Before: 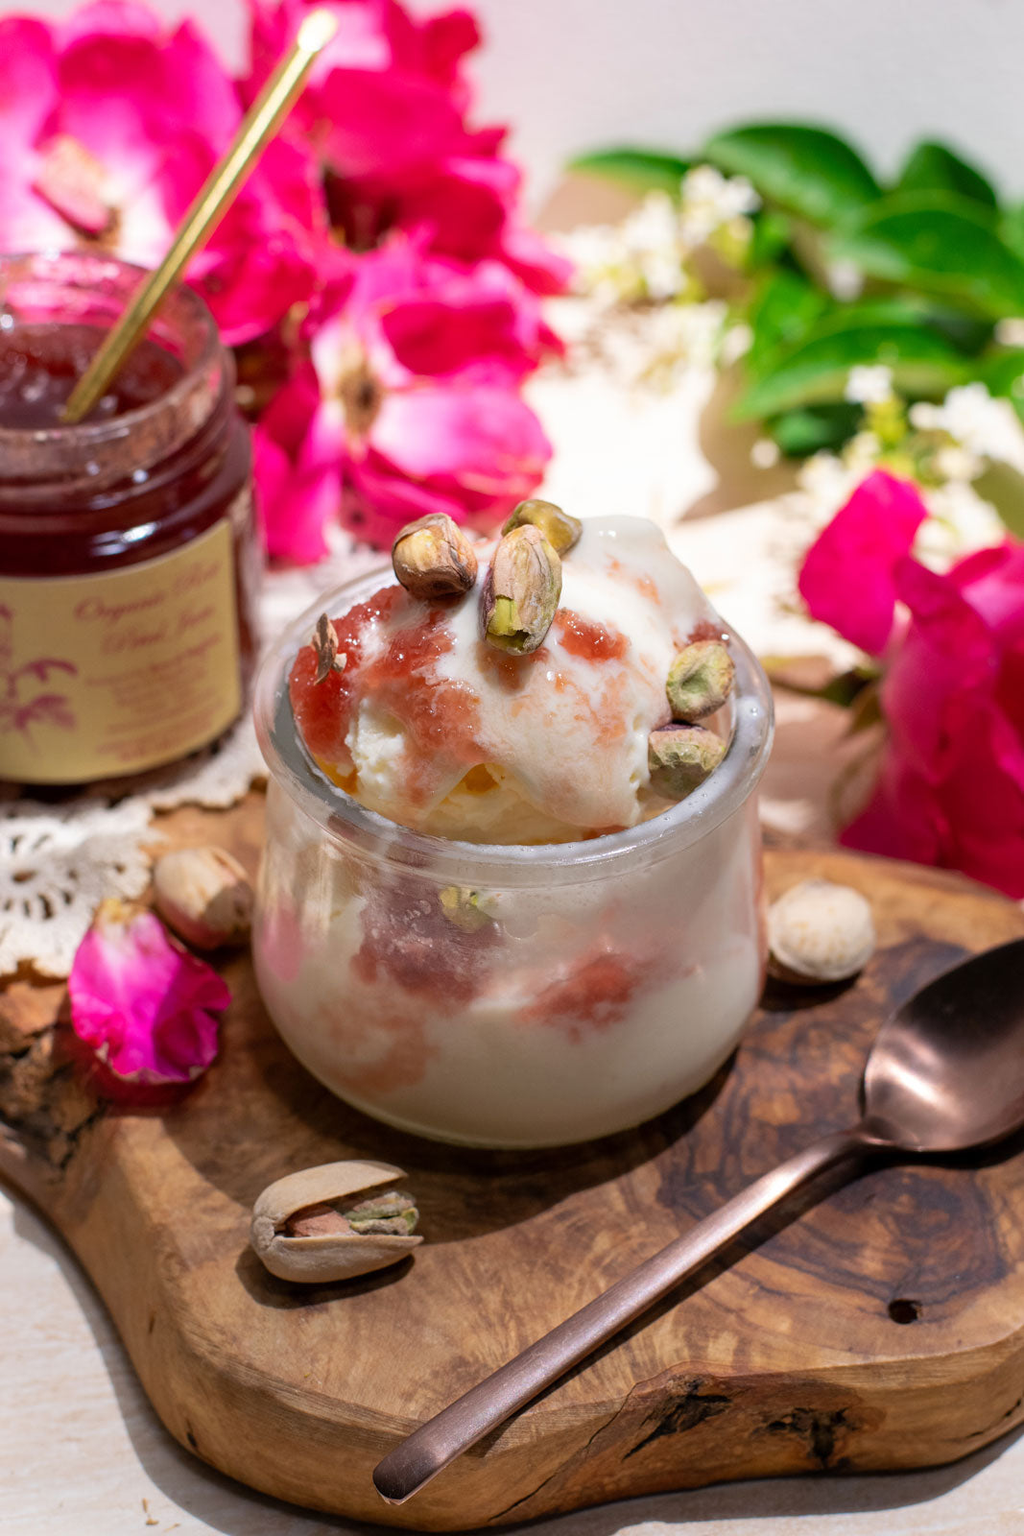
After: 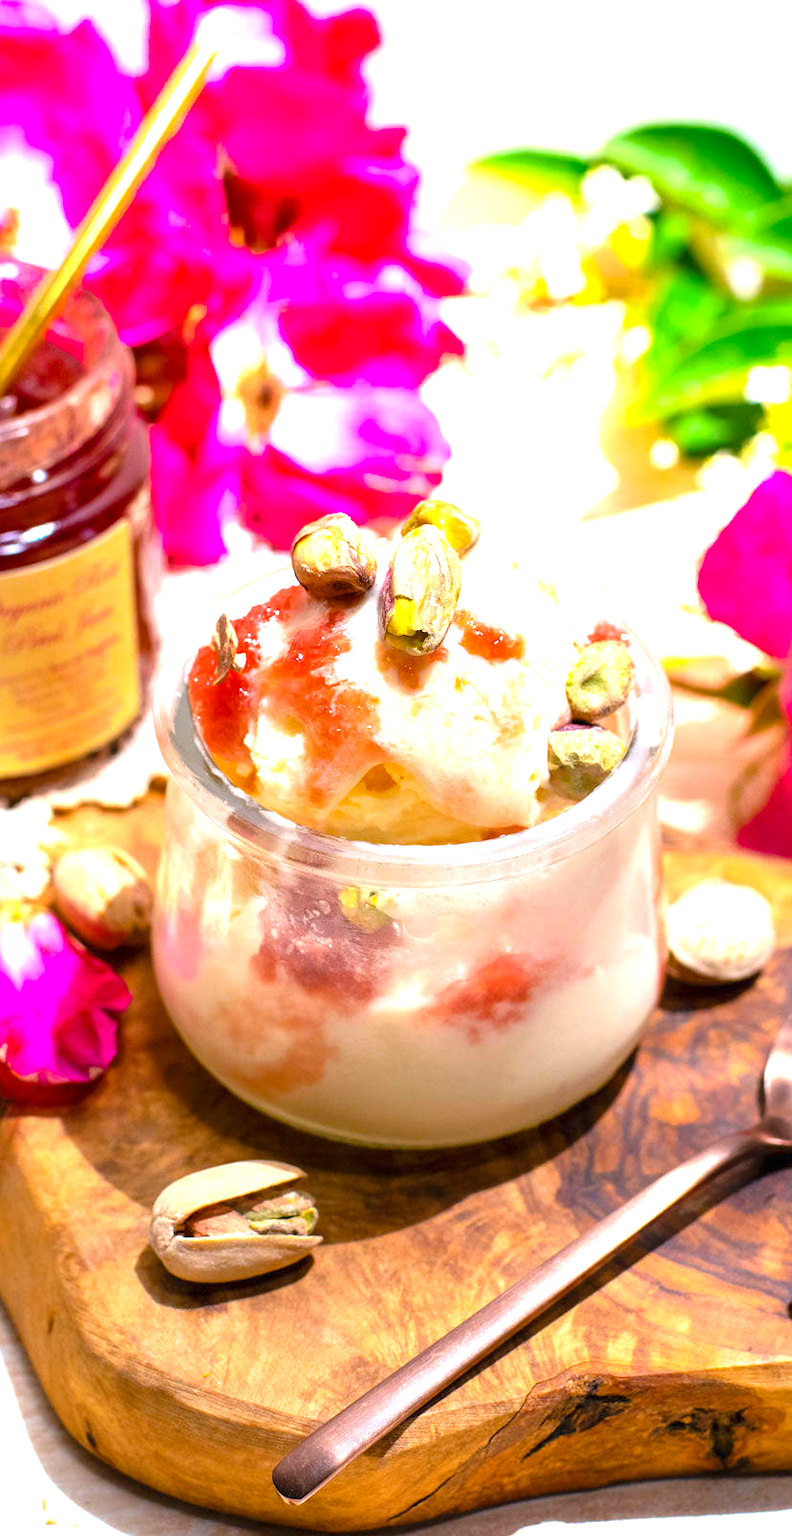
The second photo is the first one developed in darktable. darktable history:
crop: left 9.88%, right 12.664%
exposure: black level correction 0, exposure 1.5 EV, compensate exposure bias true, compensate highlight preservation false
color balance rgb: perceptual saturation grading › global saturation 30%, global vibrance 20%
